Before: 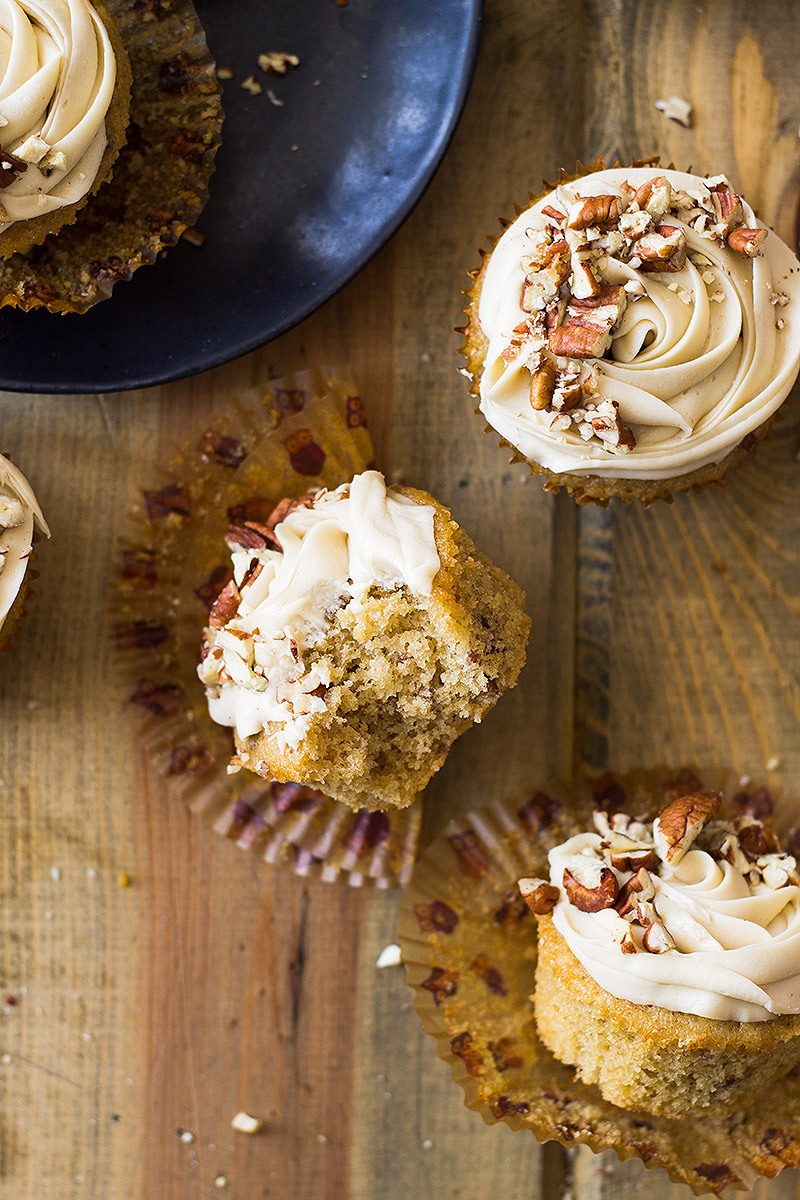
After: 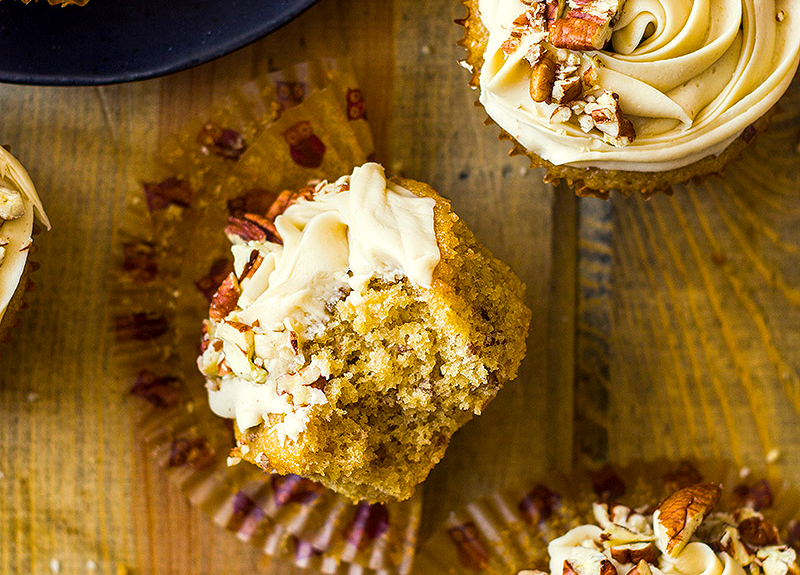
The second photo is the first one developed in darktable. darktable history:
crop and rotate: top 25.736%, bottom 26.264%
exposure: compensate highlight preservation false
local contrast: on, module defaults
color balance rgb: highlights gain › luminance 6.166%, highlights gain › chroma 2.562%, highlights gain › hue 92.77°, perceptual saturation grading › global saturation 30.265%, global vibrance 20%
